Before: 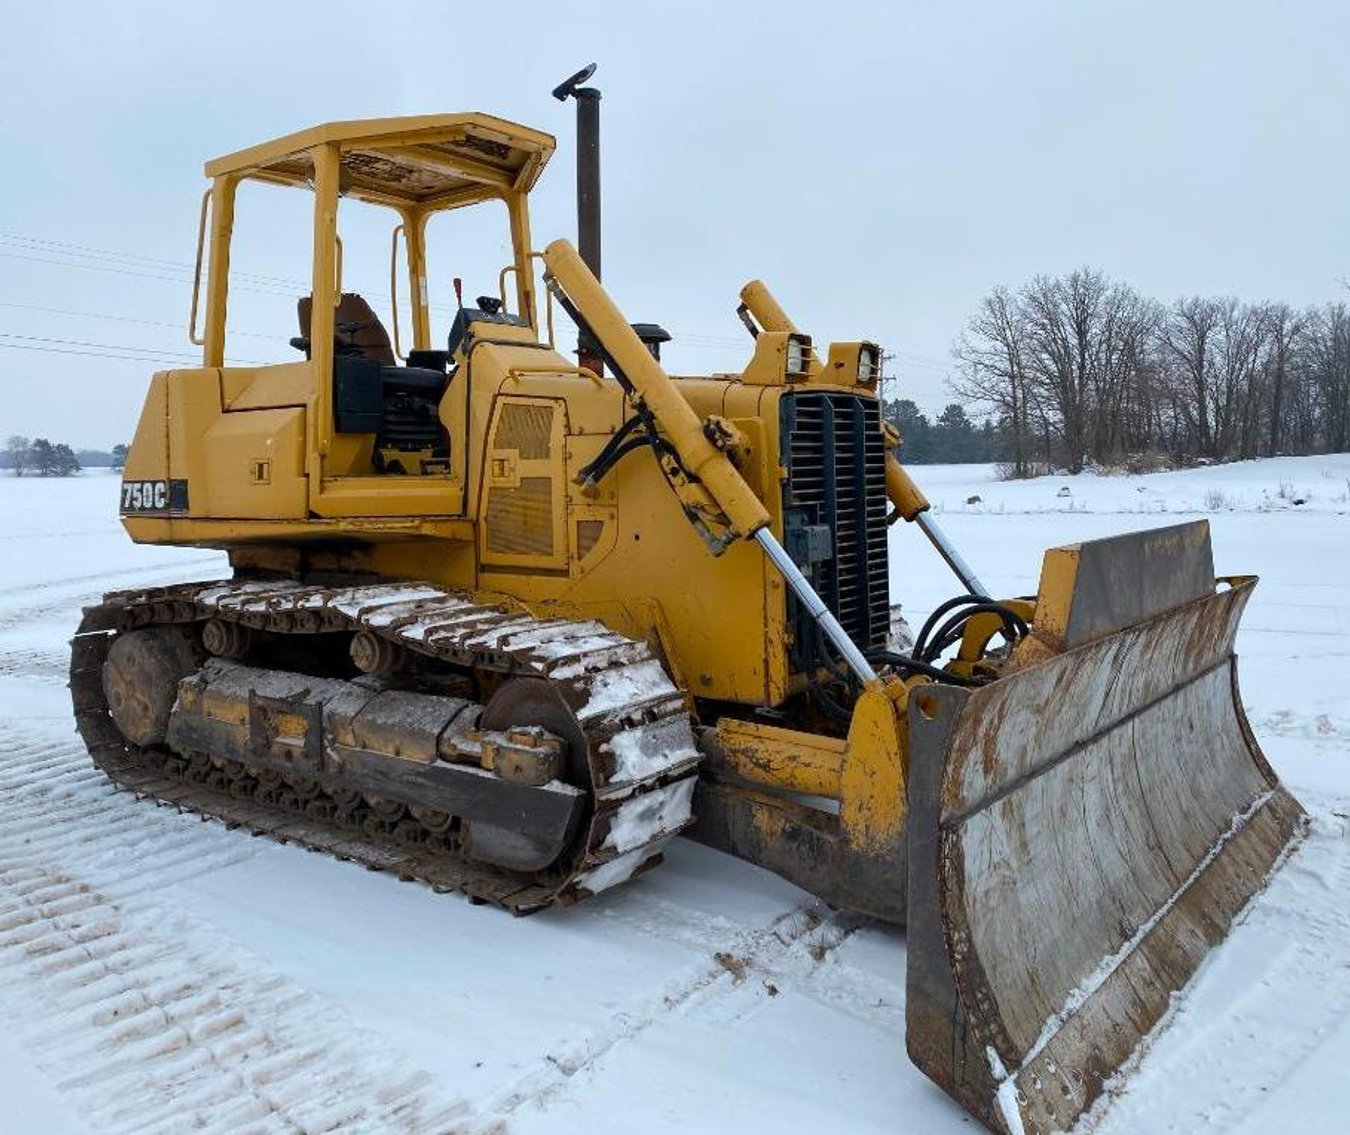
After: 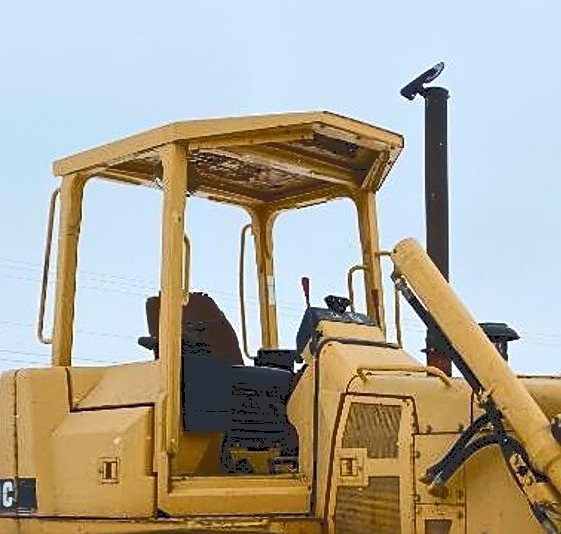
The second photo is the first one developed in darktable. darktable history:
tone curve: curves: ch0 [(0, 0) (0.003, 0.19) (0.011, 0.192) (0.025, 0.192) (0.044, 0.194) (0.069, 0.196) (0.1, 0.197) (0.136, 0.198) (0.177, 0.216) (0.224, 0.236) (0.277, 0.269) (0.335, 0.331) (0.399, 0.418) (0.468, 0.515) (0.543, 0.621) (0.623, 0.725) (0.709, 0.804) (0.801, 0.859) (0.898, 0.913) (1, 1)], color space Lab, independent channels, preserve colors none
sharpen: on, module defaults
crop and rotate: left 11.26%, top 0.109%, right 47.123%, bottom 52.835%
